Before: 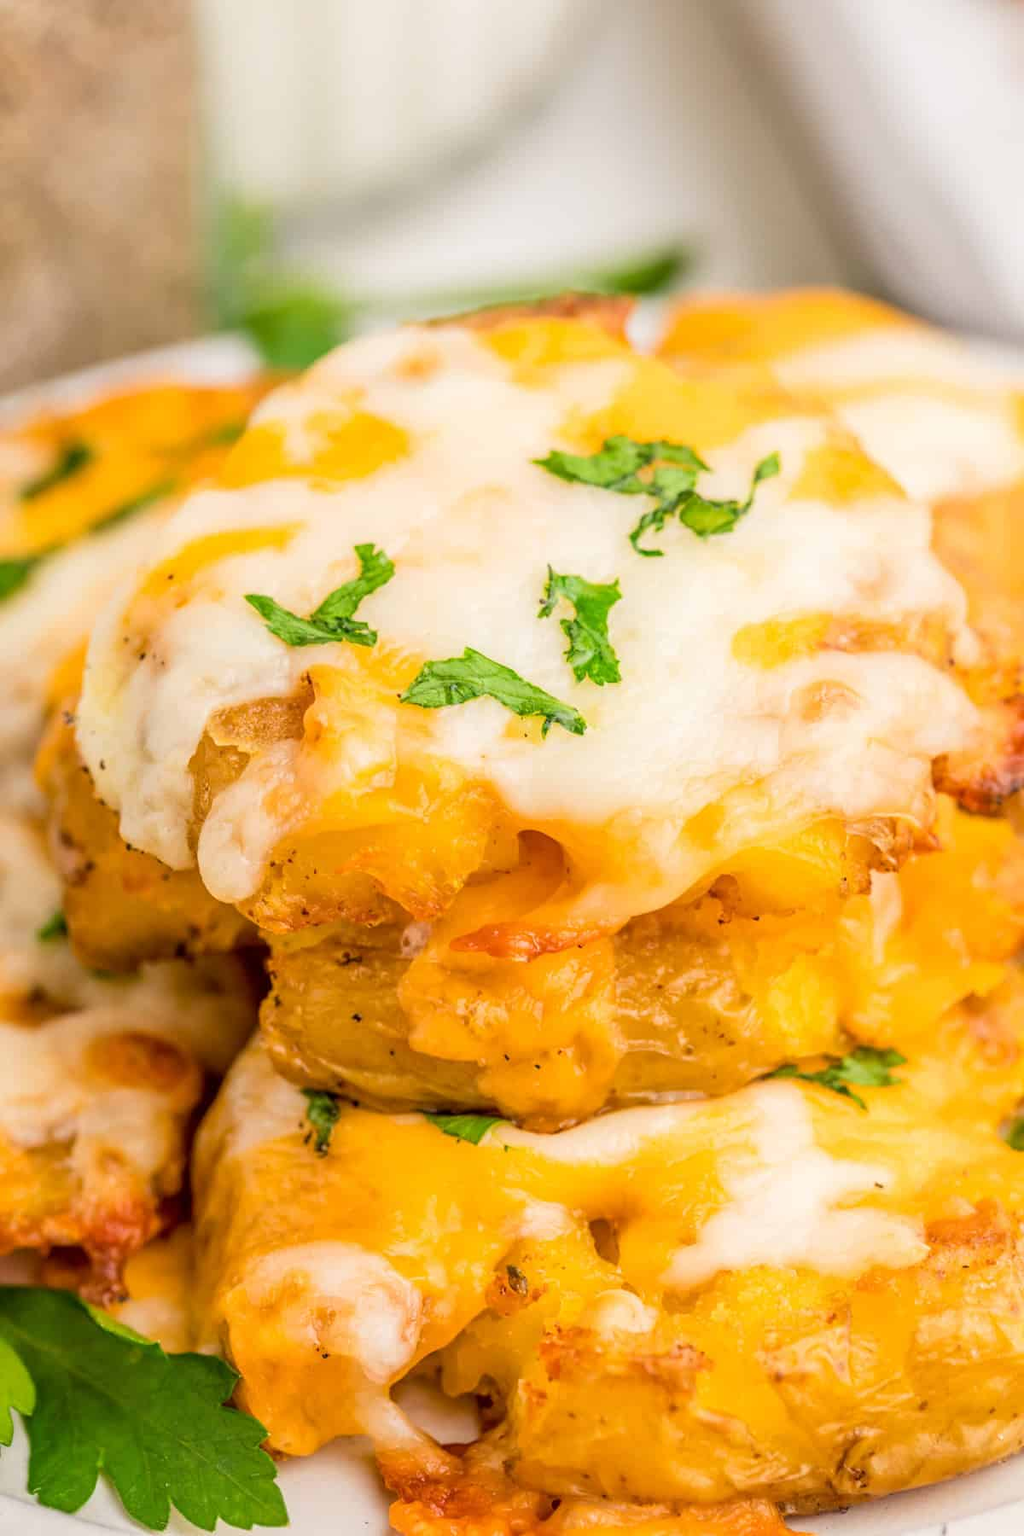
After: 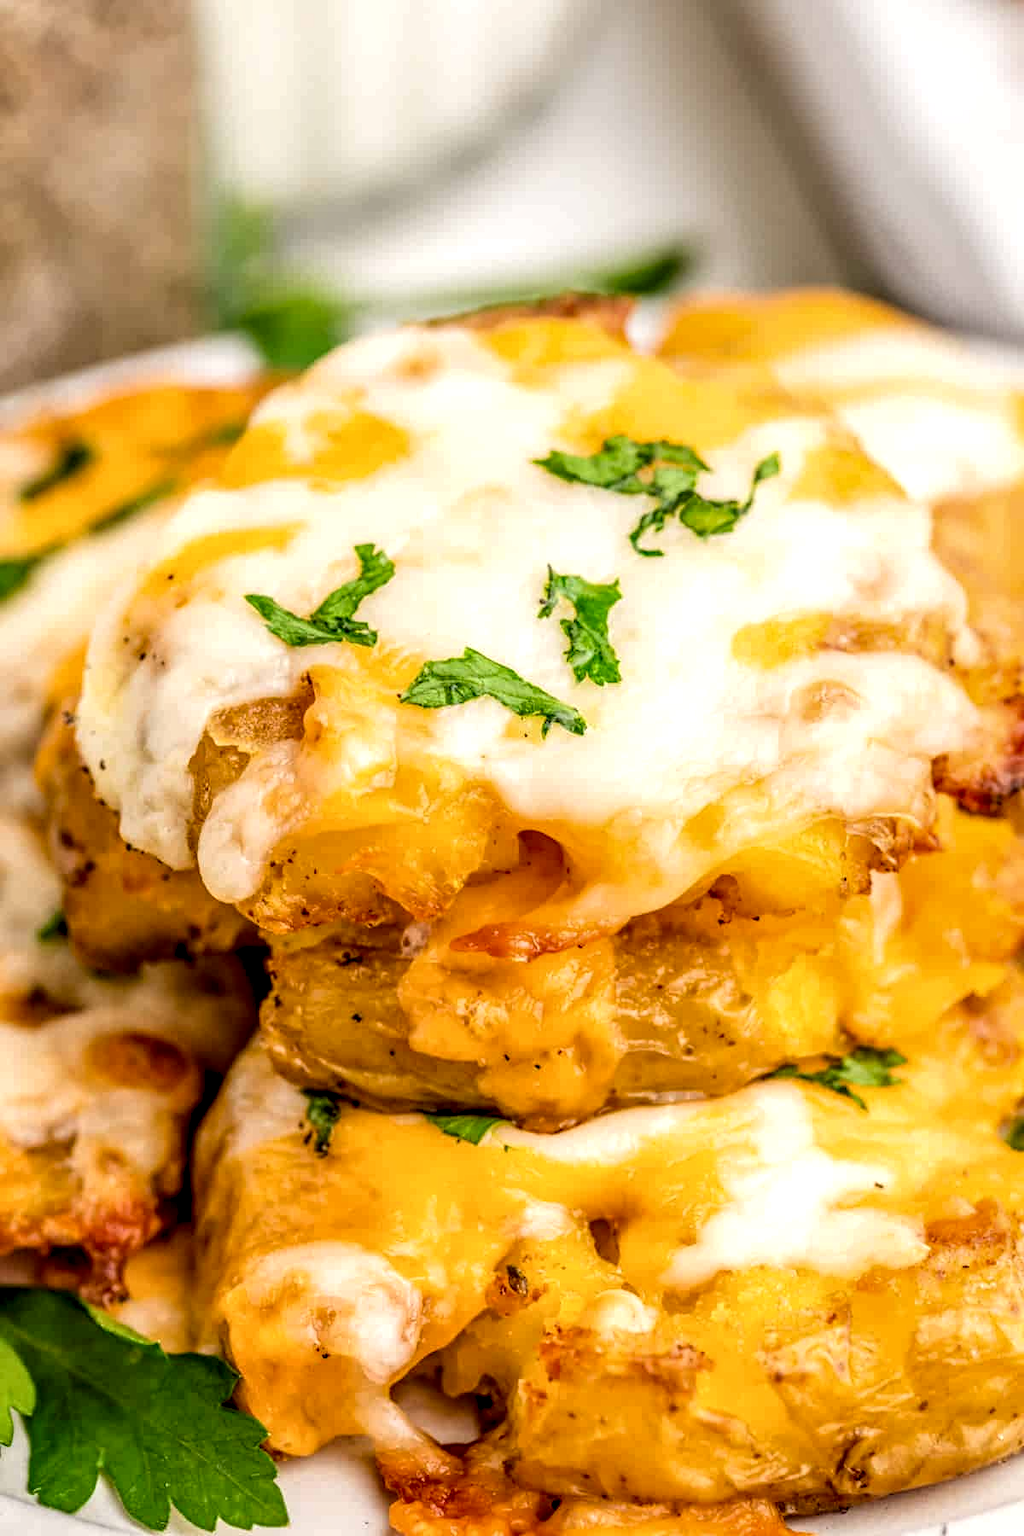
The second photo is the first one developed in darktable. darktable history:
local contrast: highlights 0%, shadows 0%, detail 181%
